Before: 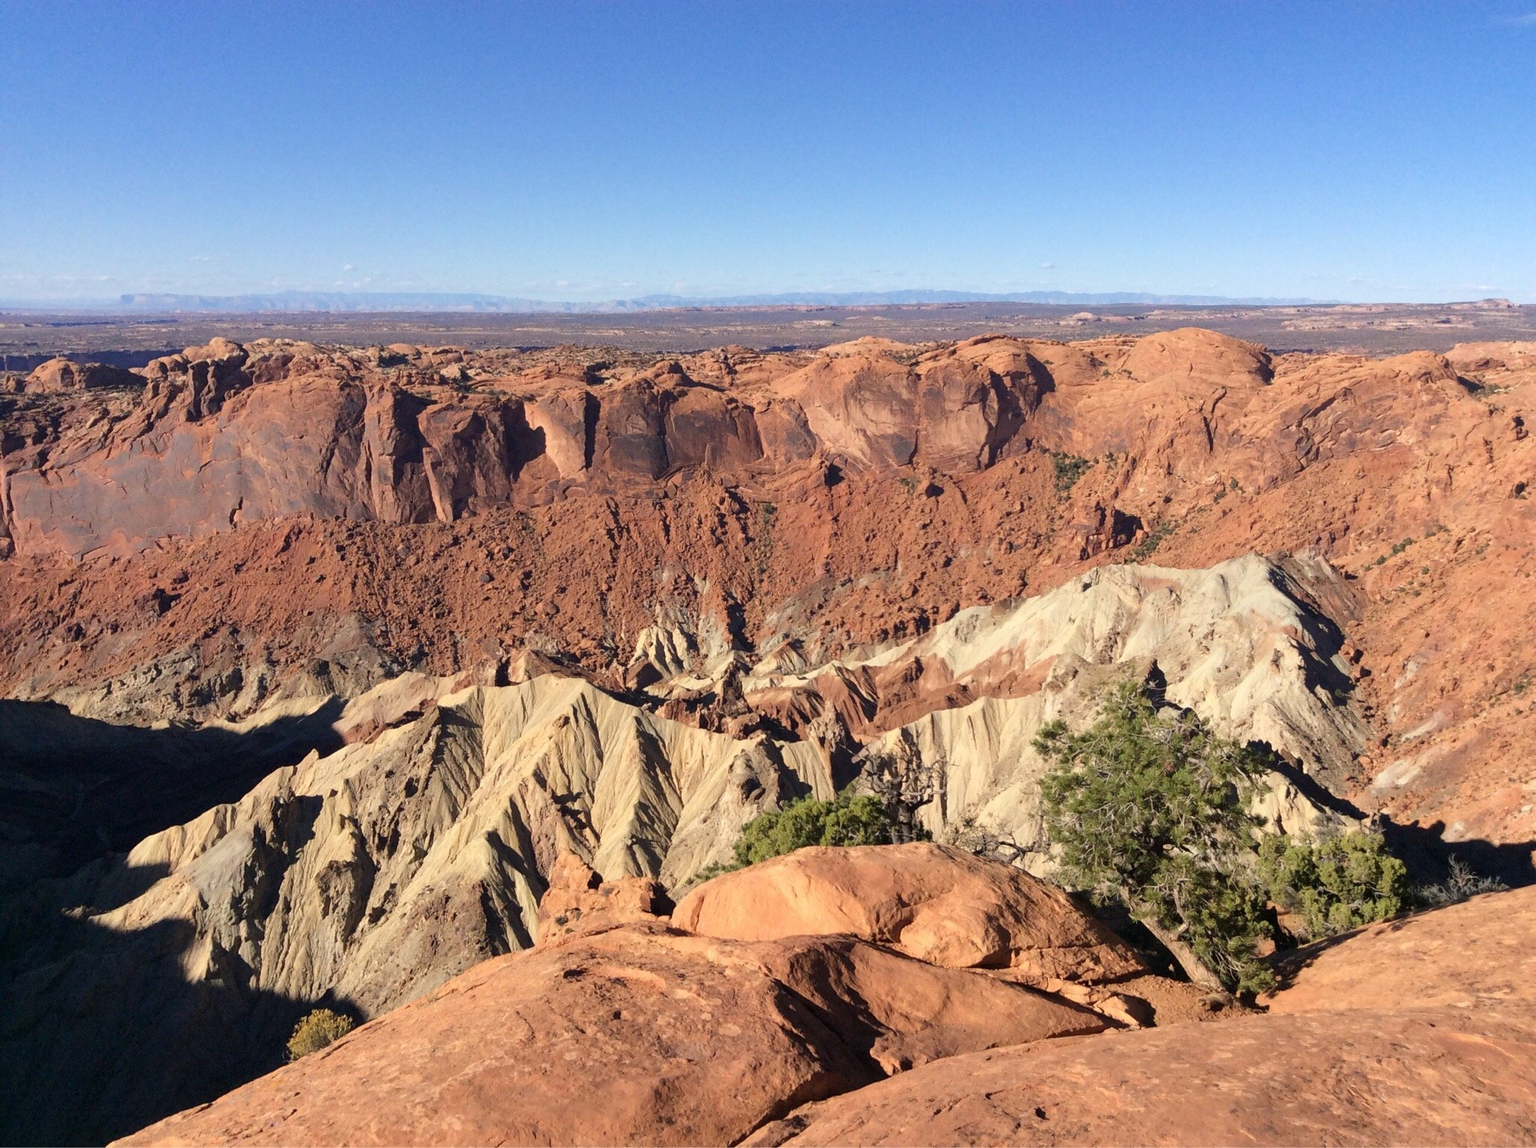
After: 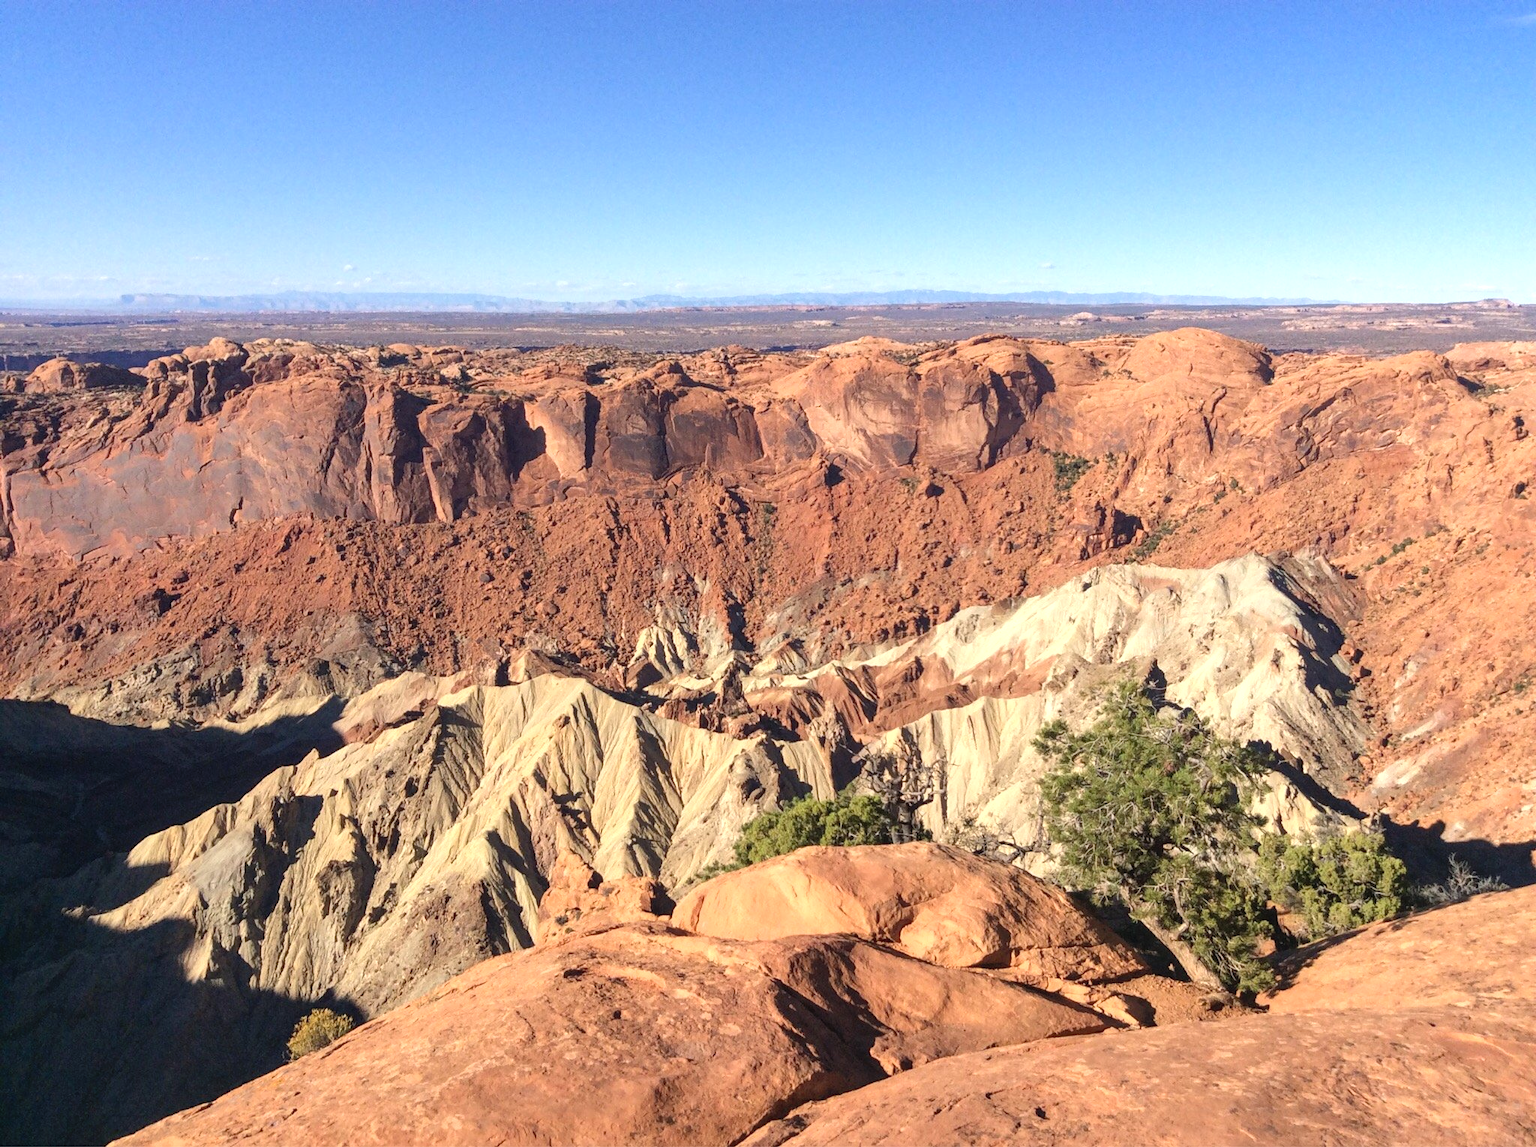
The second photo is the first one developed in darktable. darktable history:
exposure: exposure 0.426 EV, compensate highlight preservation false
local contrast: detail 110%
